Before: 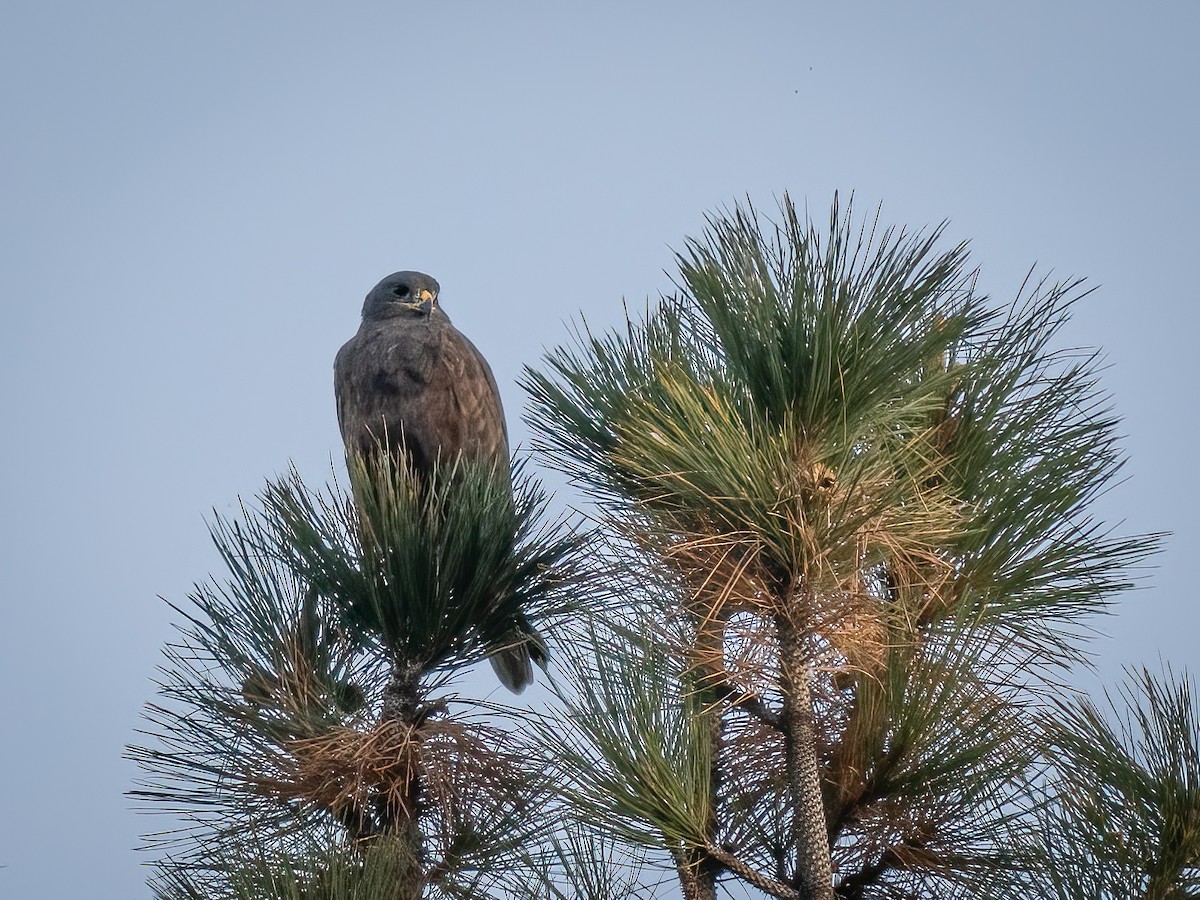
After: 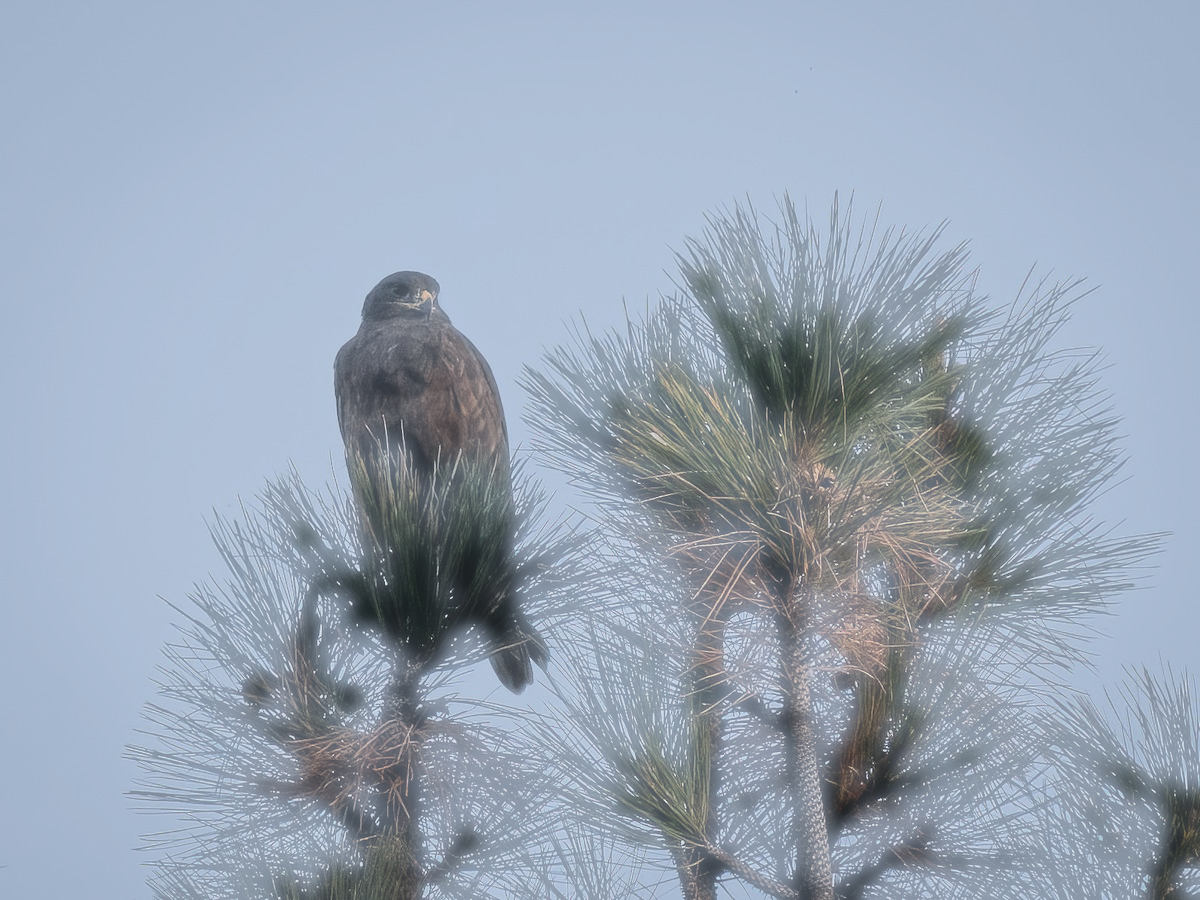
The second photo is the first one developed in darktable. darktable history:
haze removal: strength -0.9, distance 0.225, compatibility mode true, adaptive false | blend: blend mode normal, opacity 15%; mask: uniform (no mask)
